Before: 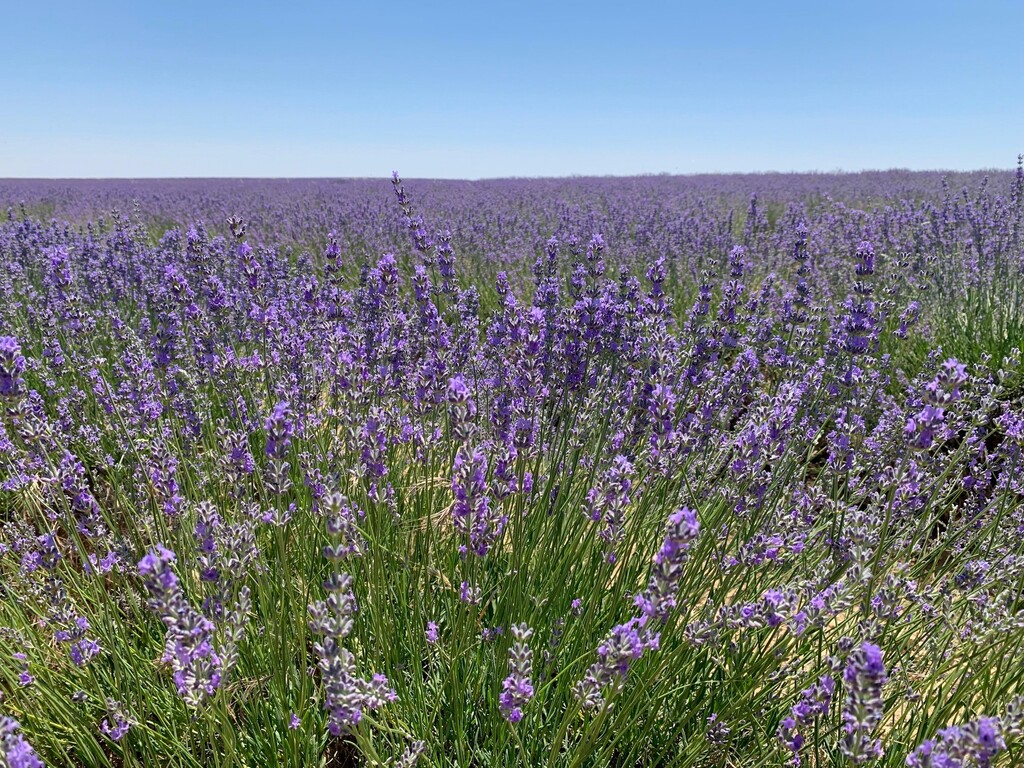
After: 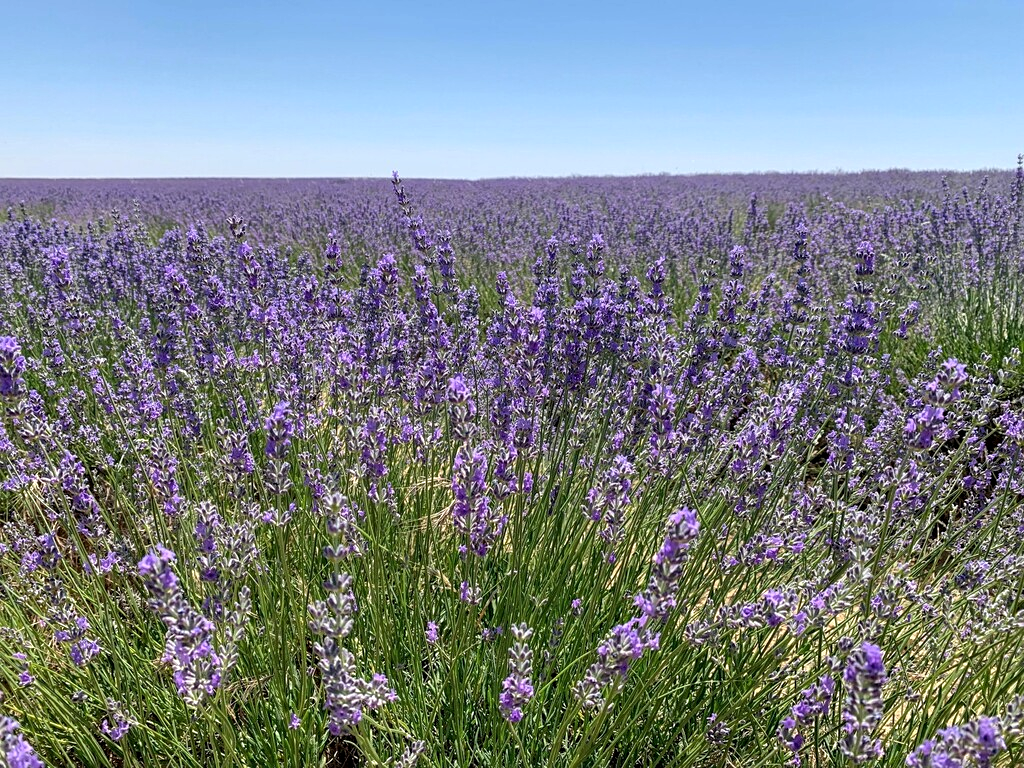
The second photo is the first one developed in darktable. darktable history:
exposure: exposure 0.129 EV, compensate highlight preservation false
local contrast: on, module defaults
sharpen: amount 0.205
